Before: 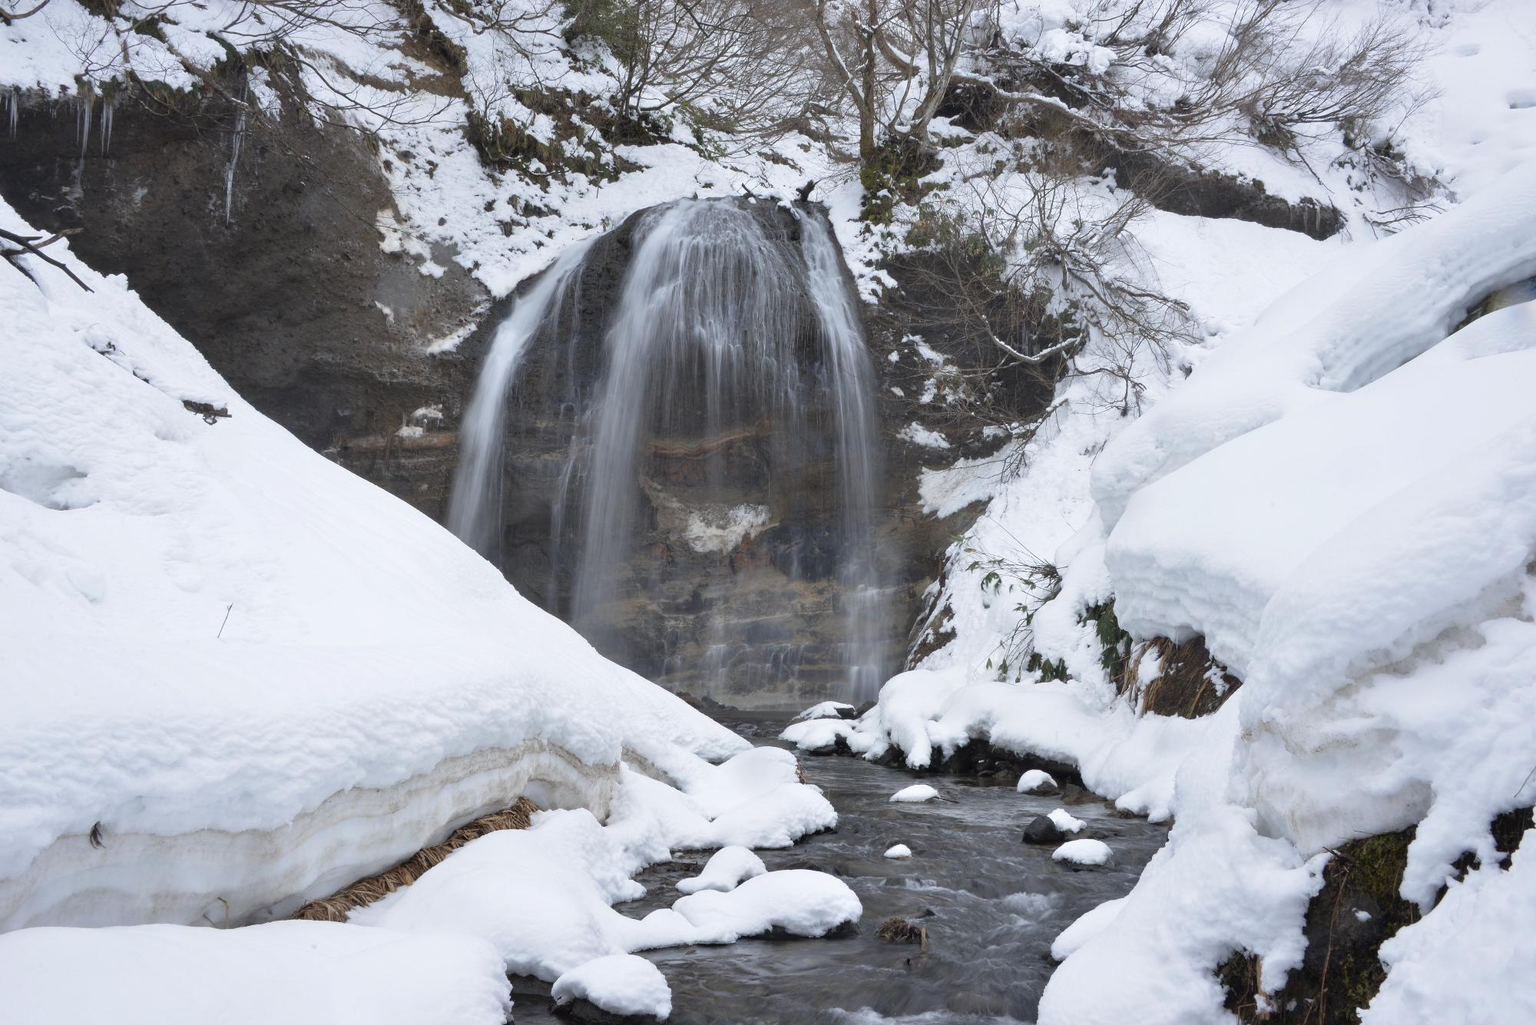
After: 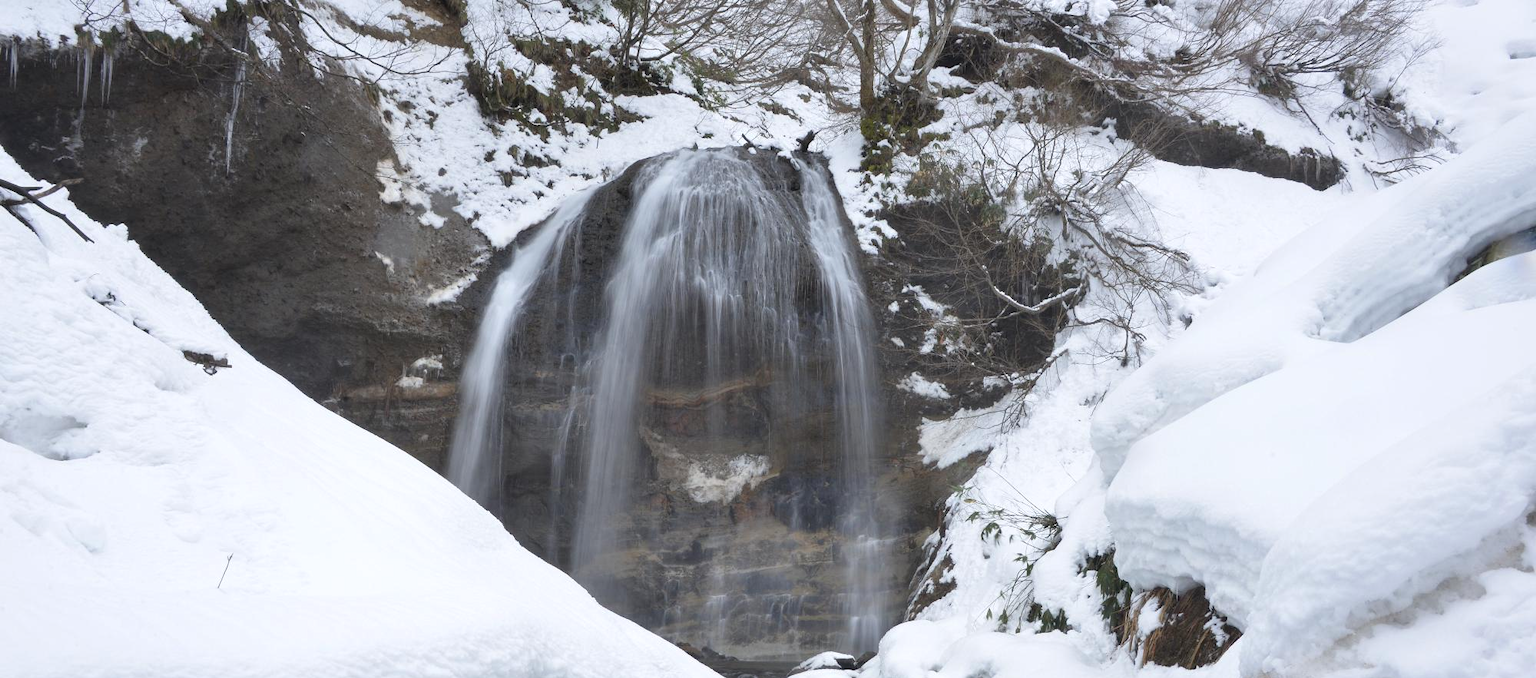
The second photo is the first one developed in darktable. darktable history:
exposure: exposure 0.129 EV, compensate highlight preservation false
crop and rotate: top 4.901%, bottom 28.837%
